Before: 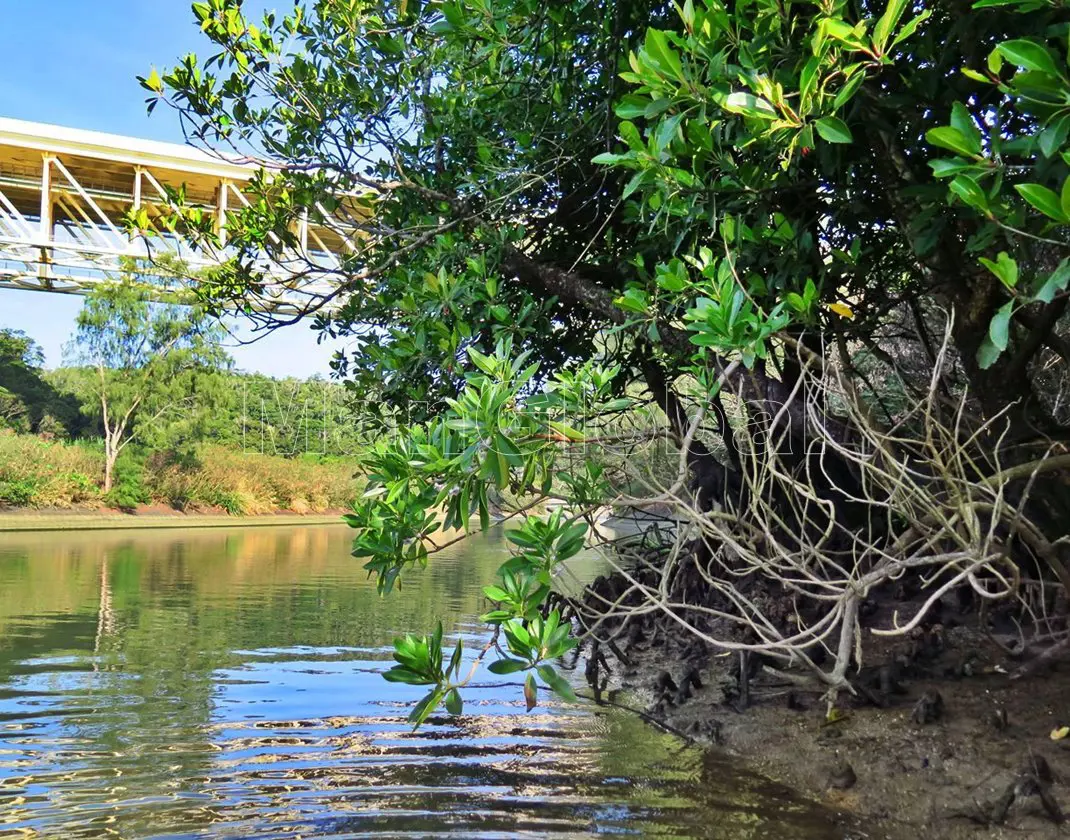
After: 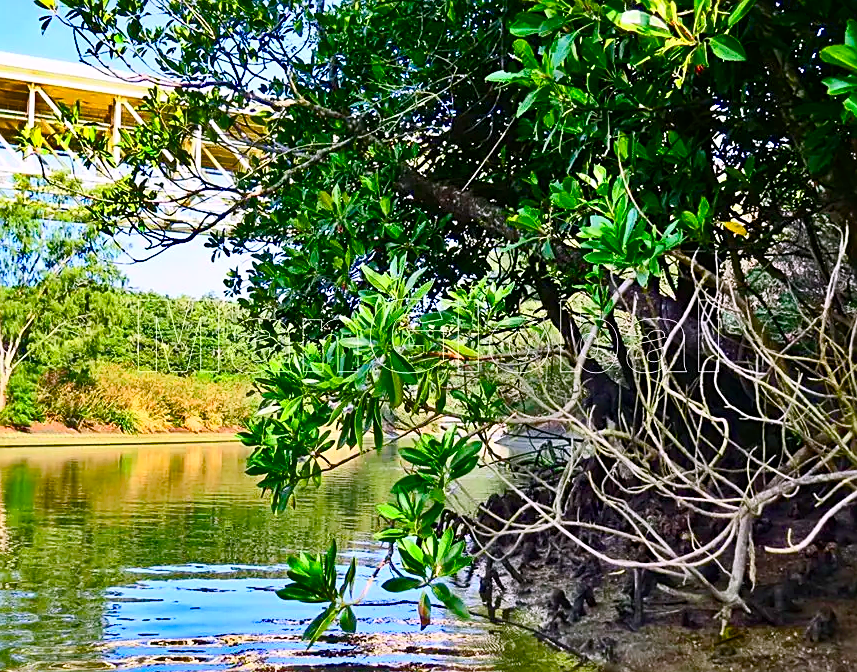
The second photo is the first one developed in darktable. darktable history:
color balance rgb: power › hue 170.74°, highlights gain › chroma 2.035%, highlights gain › hue 287.92°, perceptual saturation grading › global saturation 20%, perceptual saturation grading › highlights -25.483%, perceptual saturation grading › shadows 49.976%, global vibrance 16.459%, saturation formula JzAzBz (2021)
levels: mode automatic
crop and rotate: left 9.971%, top 9.827%, right 9.858%, bottom 10.152%
contrast brightness saturation: contrast 0.23, brightness 0.114, saturation 0.285
sharpen: on, module defaults
